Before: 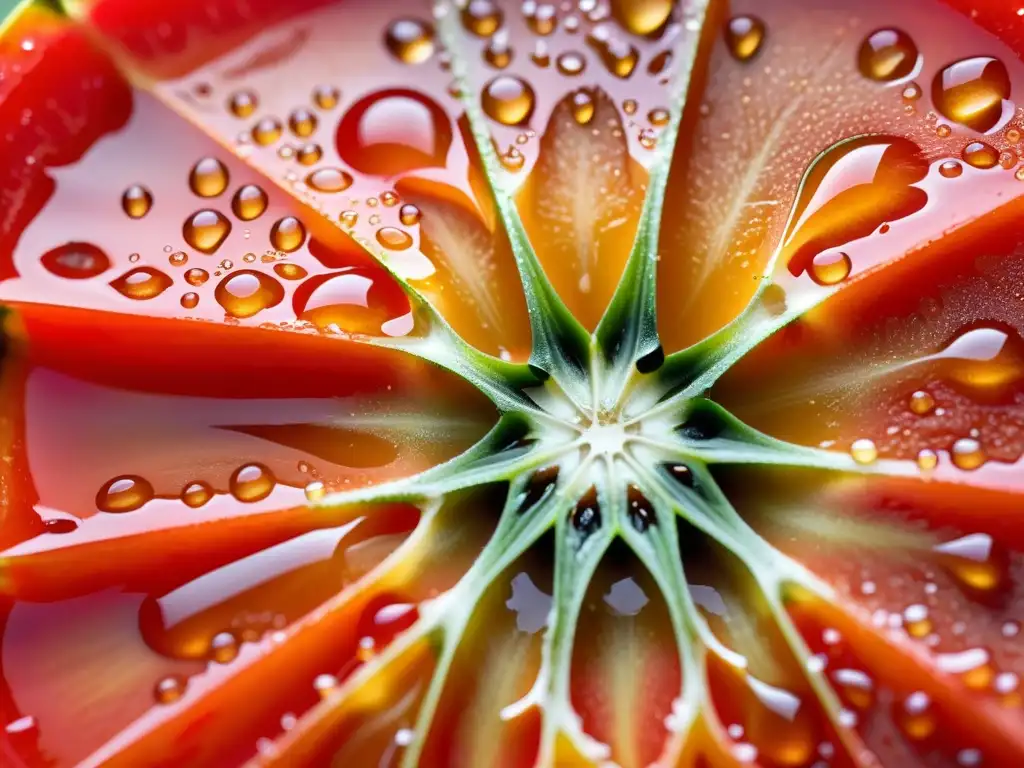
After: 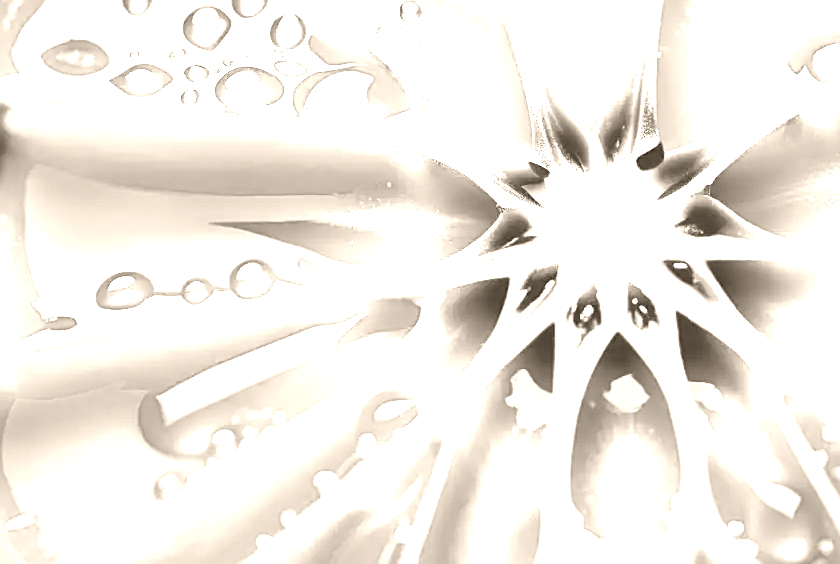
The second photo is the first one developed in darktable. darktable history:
sharpen: on, module defaults
exposure: black level correction 0, exposure 1.7 EV, compensate exposure bias true, compensate highlight preservation false
colorize: hue 34.49°, saturation 35.33%, source mix 100%, version 1
crop: top 26.531%, right 17.959%
